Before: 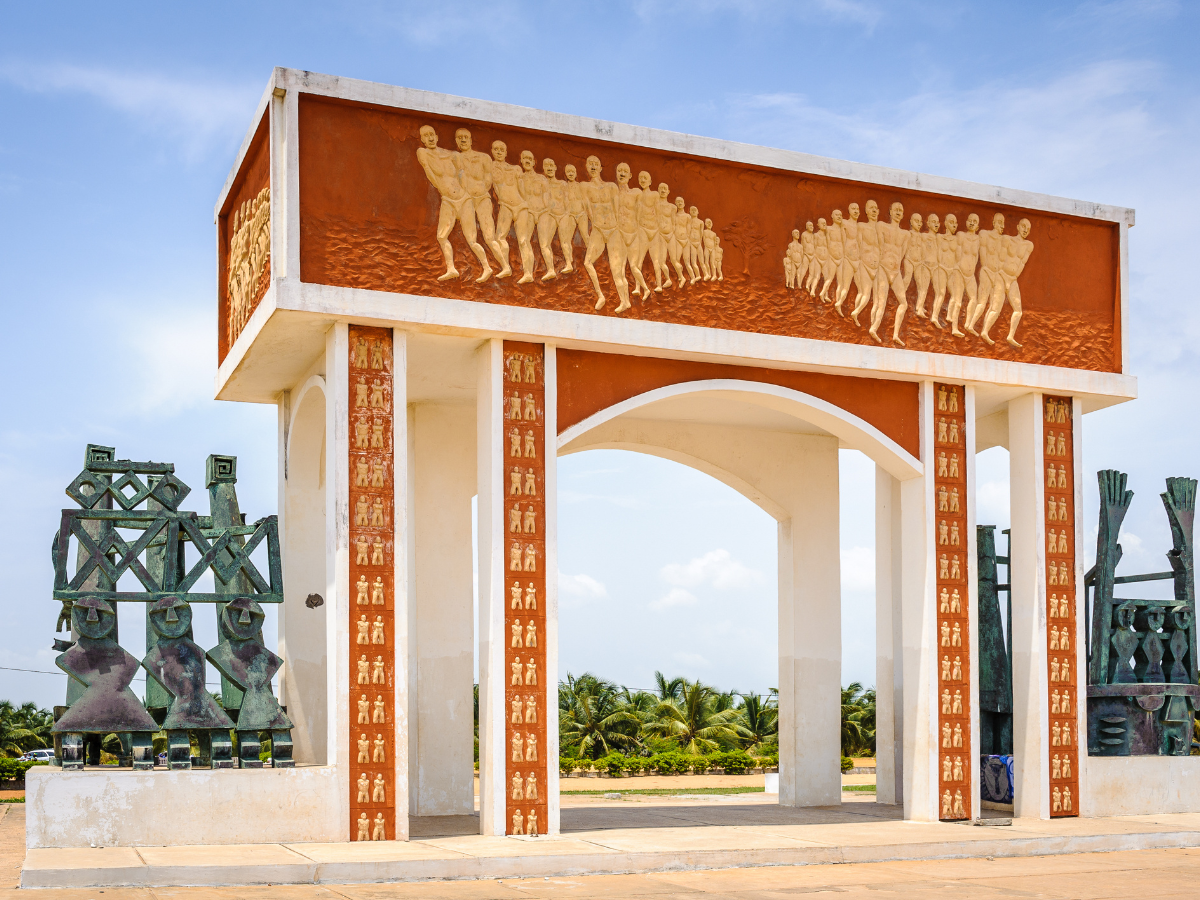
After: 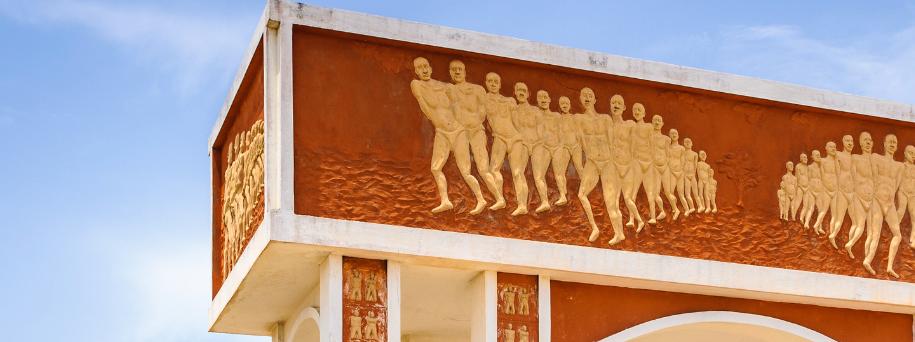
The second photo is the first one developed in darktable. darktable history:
velvia: strength 17%
crop: left 0.579%, top 7.627%, right 23.167%, bottom 54.275%
